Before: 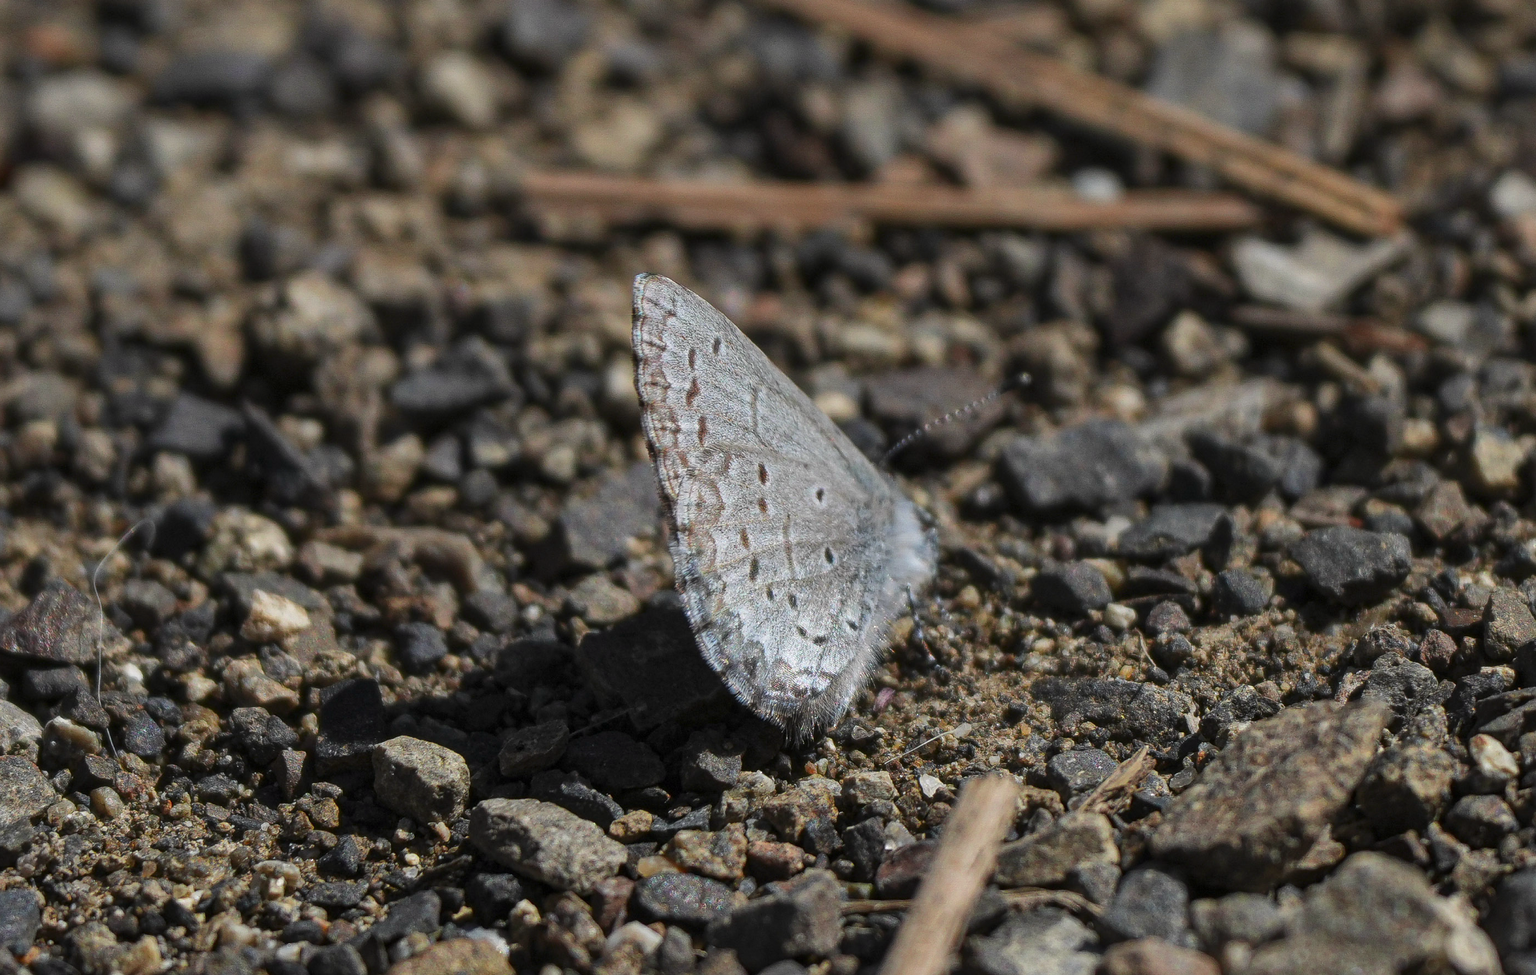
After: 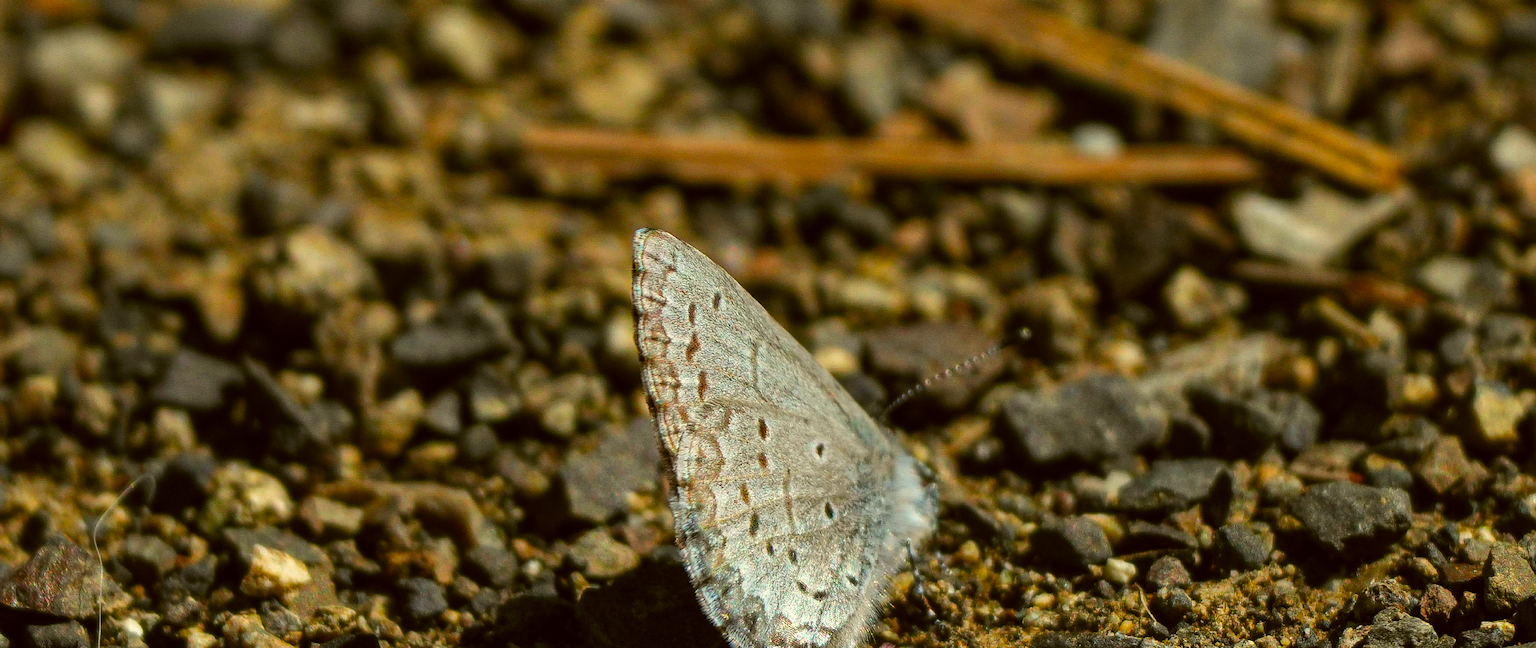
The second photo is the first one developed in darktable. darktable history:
color correction: highlights a* -1.74, highlights b* 10.26, shadows a* 0.928, shadows b* 19.36
color balance rgb: highlights gain › luminance 5.559%, highlights gain › chroma 2.51%, highlights gain › hue 88.98°, perceptual saturation grading › global saturation 29.924%, global vibrance 35.601%, contrast 9.722%
crop and rotate: top 4.714%, bottom 28.702%
